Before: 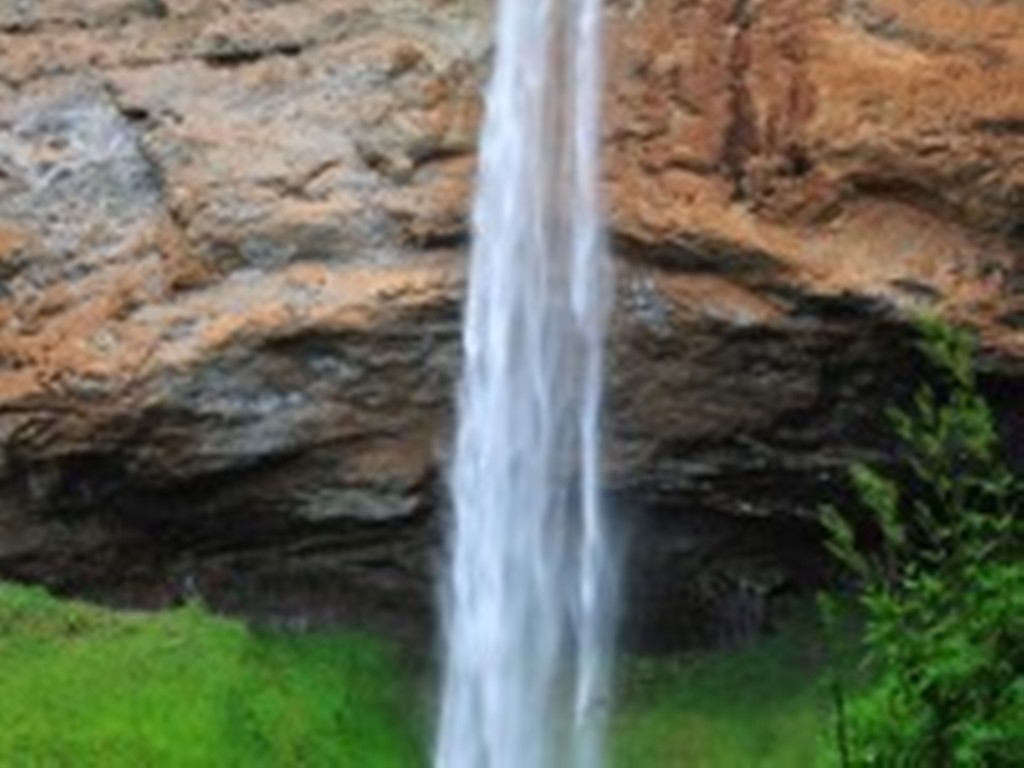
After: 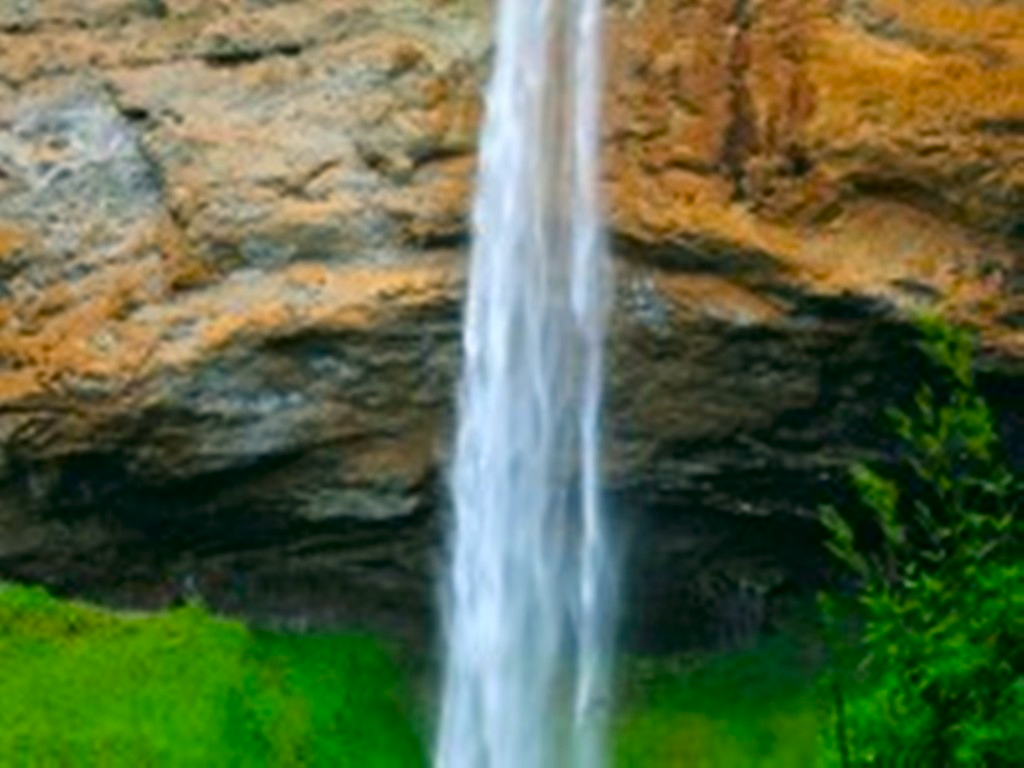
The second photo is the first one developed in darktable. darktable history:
color correction: highlights a* -0.383, highlights b* 9.14, shadows a* -8.92, shadows b* 0.428
color balance rgb: power › hue 173.74°, linear chroma grading › global chroma 20.641%, perceptual saturation grading › global saturation 25.547%, global vibrance 5.752%, contrast 3.808%
